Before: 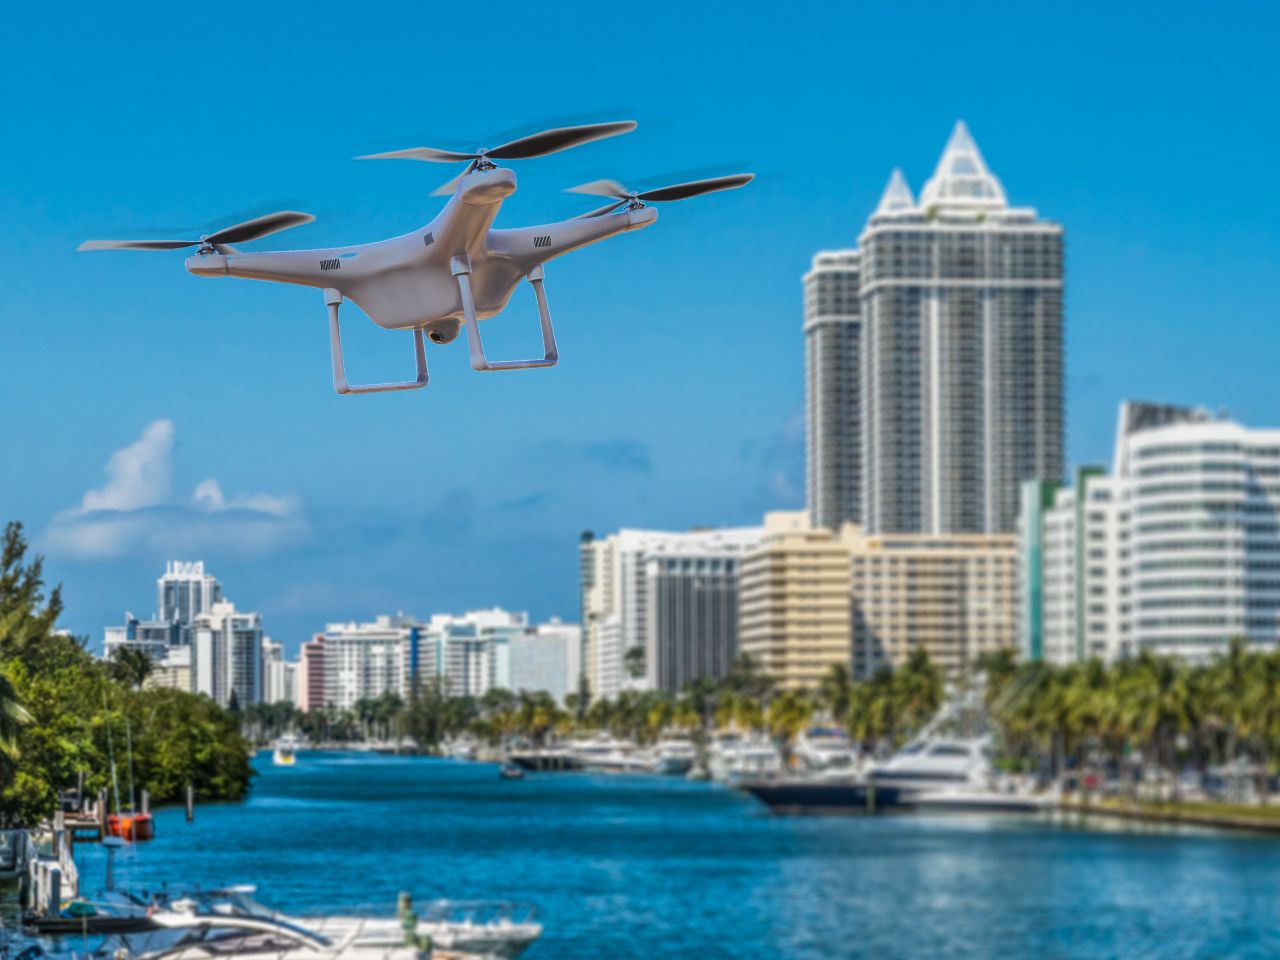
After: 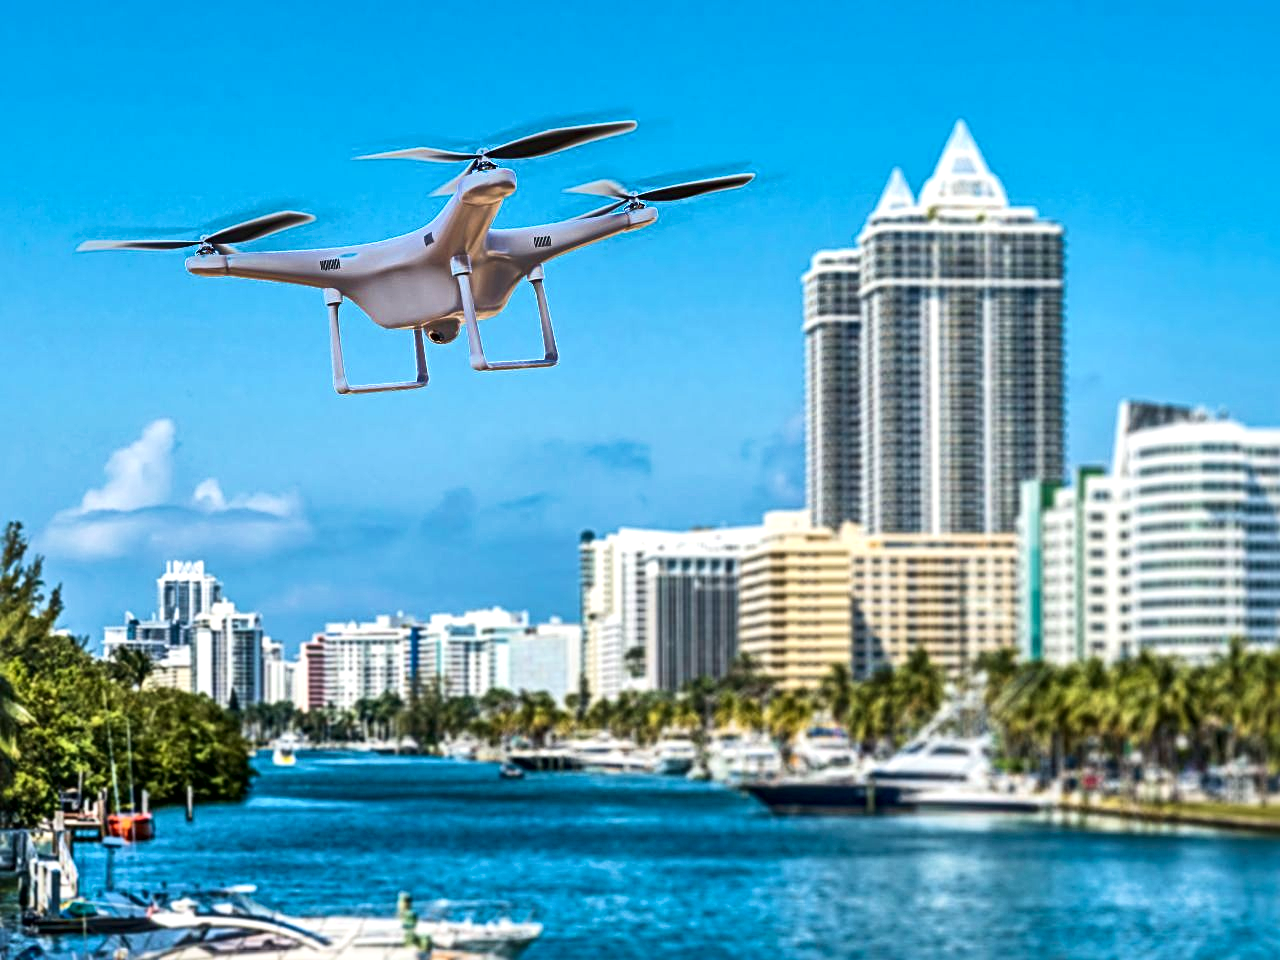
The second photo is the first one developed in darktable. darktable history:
sharpen: radius 3.973
local contrast: mode bilateral grid, contrast 26, coarseness 61, detail 152%, midtone range 0.2
velvia: on, module defaults
contrast brightness saturation: contrast 0.205, brightness 0.143, saturation 0.147
